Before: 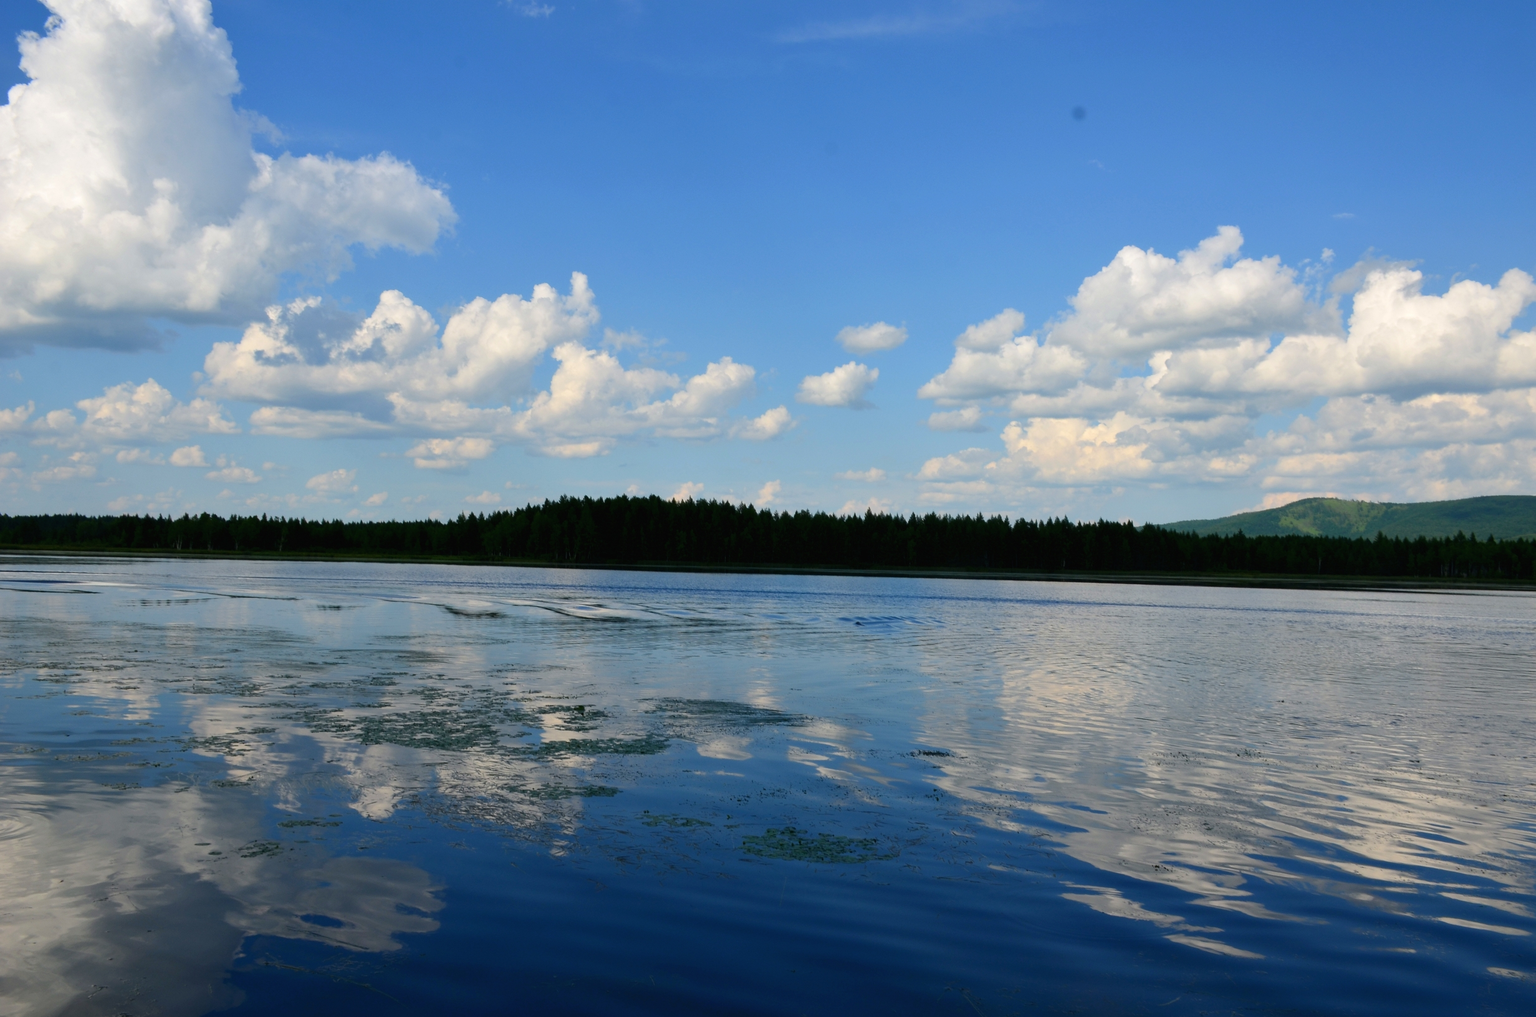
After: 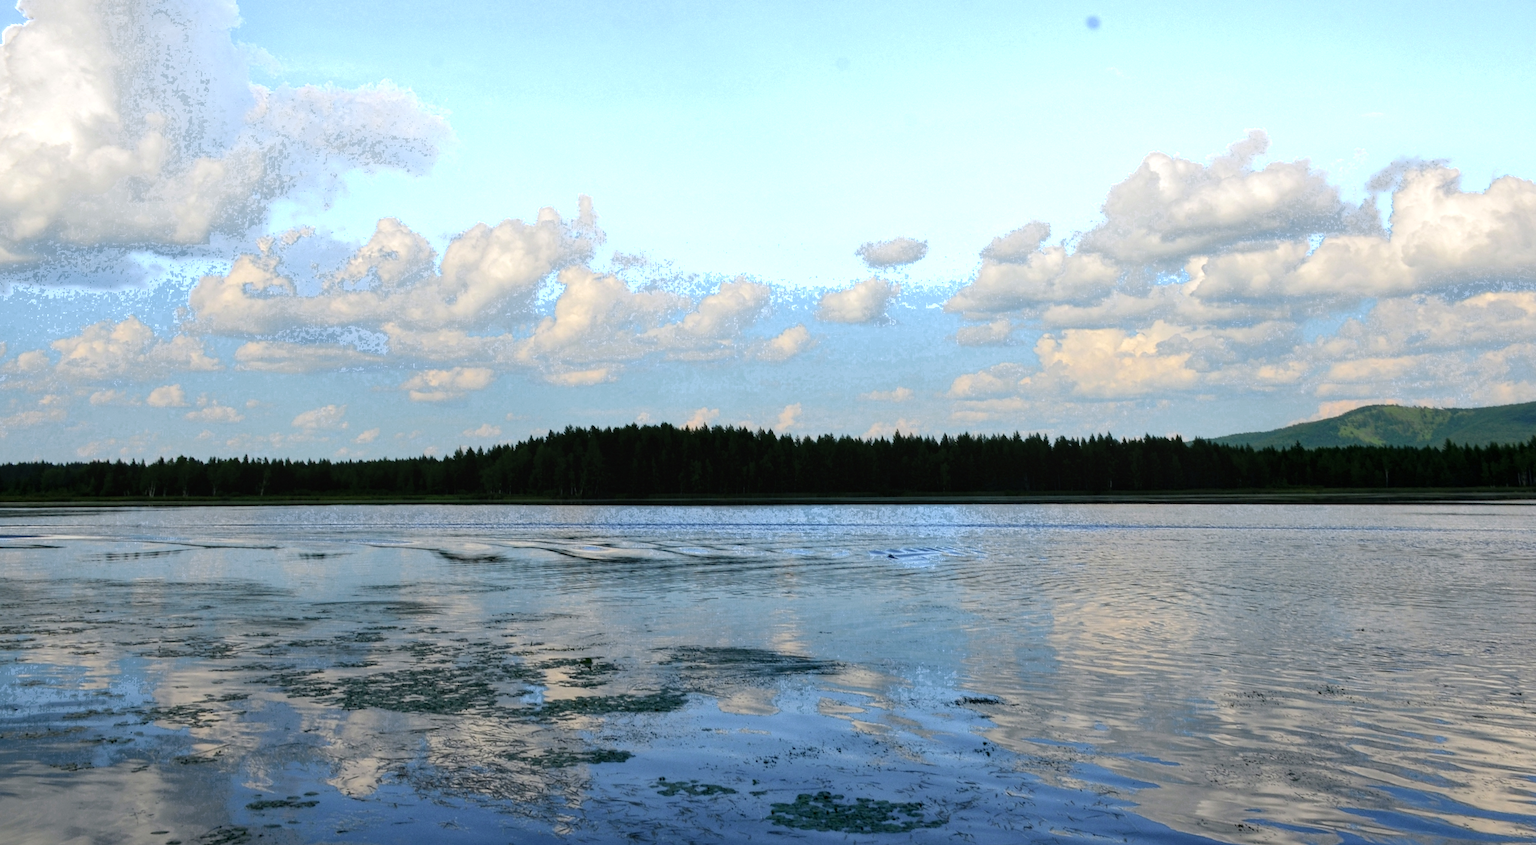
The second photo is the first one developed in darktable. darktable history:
color zones: curves: ch0 [(0.203, 0.433) (0.607, 0.517) (0.697, 0.696) (0.705, 0.897)]
rotate and perspective: rotation -1.68°, lens shift (vertical) -0.146, crop left 0.049, crop right 0.912, crop top 0.032, crop bottom 0.96
local contrast: highlights 99%, shadows 86%, detail 160%, midtone range 0.2
crop and rotate: top 5.667%, bottom 14.937%
